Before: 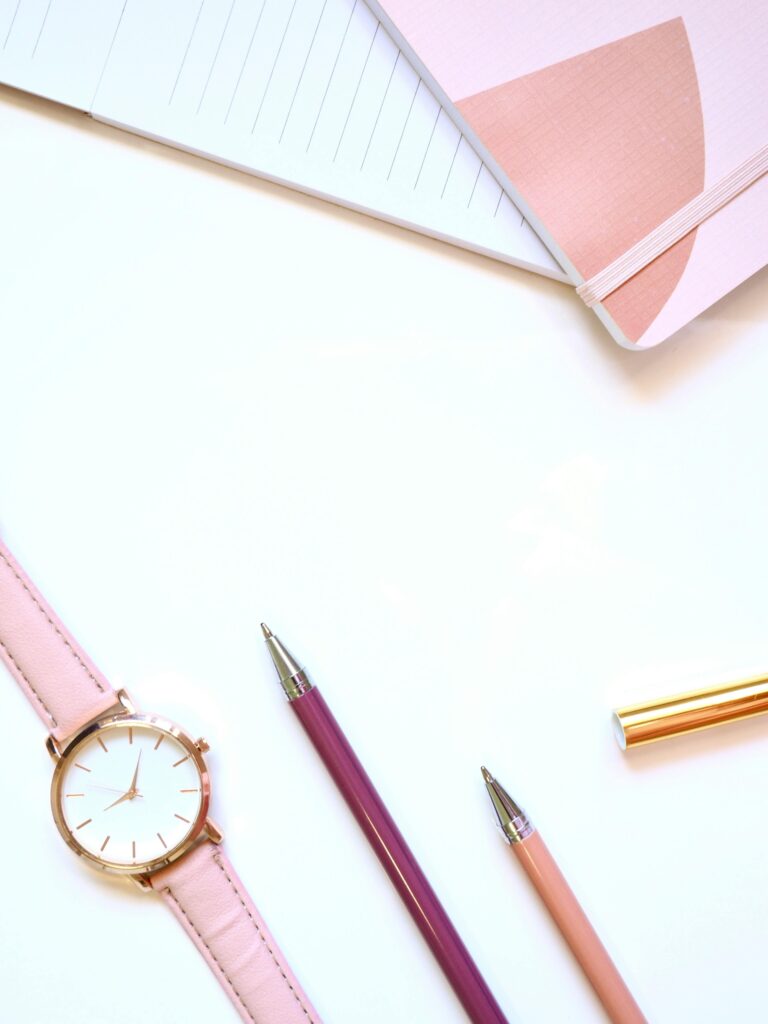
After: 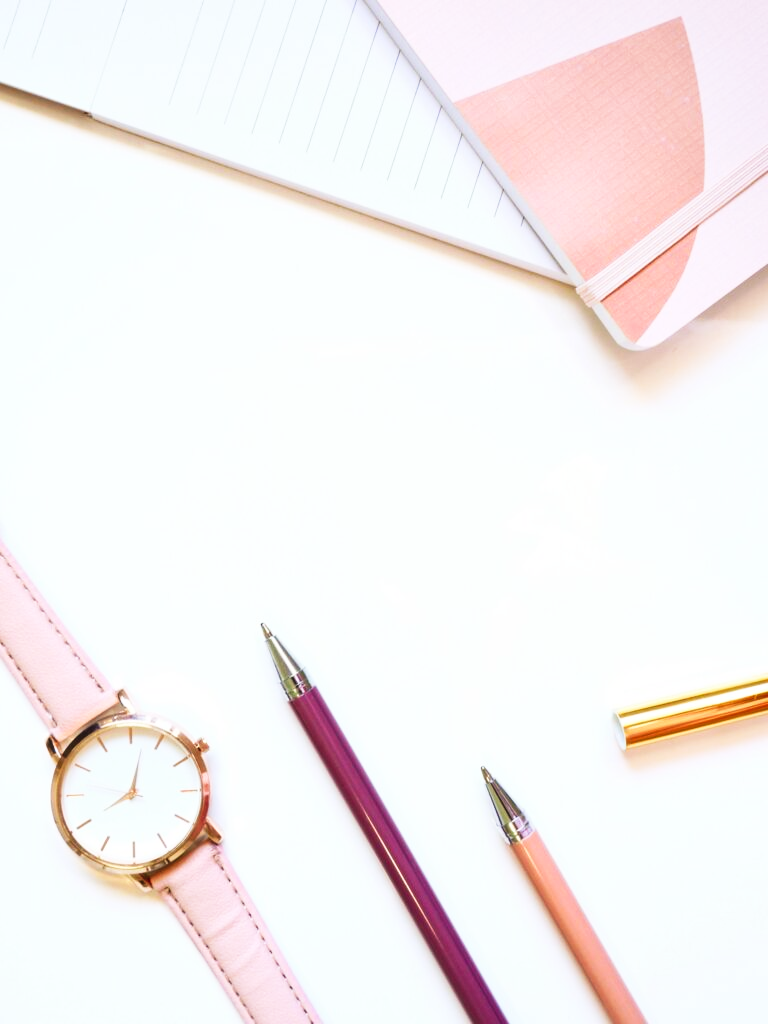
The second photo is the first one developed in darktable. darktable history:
tone curve: curves: ch0 [(0, 0) (0.003, 0.036) (0.011, 0.04) (0.025, 0.042) (0.044, 0.052) (0.069, 0.066) (0.1, 0.085) (0.136, 0.106) (0.177, 0.144) (0.224, 0.188) (0.277, 0.241) (0.335, 0.307) (0.399, 0.382) (0.468, 0.466) (0.543, 0.56) (0.623, 0.672) (0.709, 0.772) (0.801, 0.876) (0.898, 0.949) (1, 1)], preserve colors none
